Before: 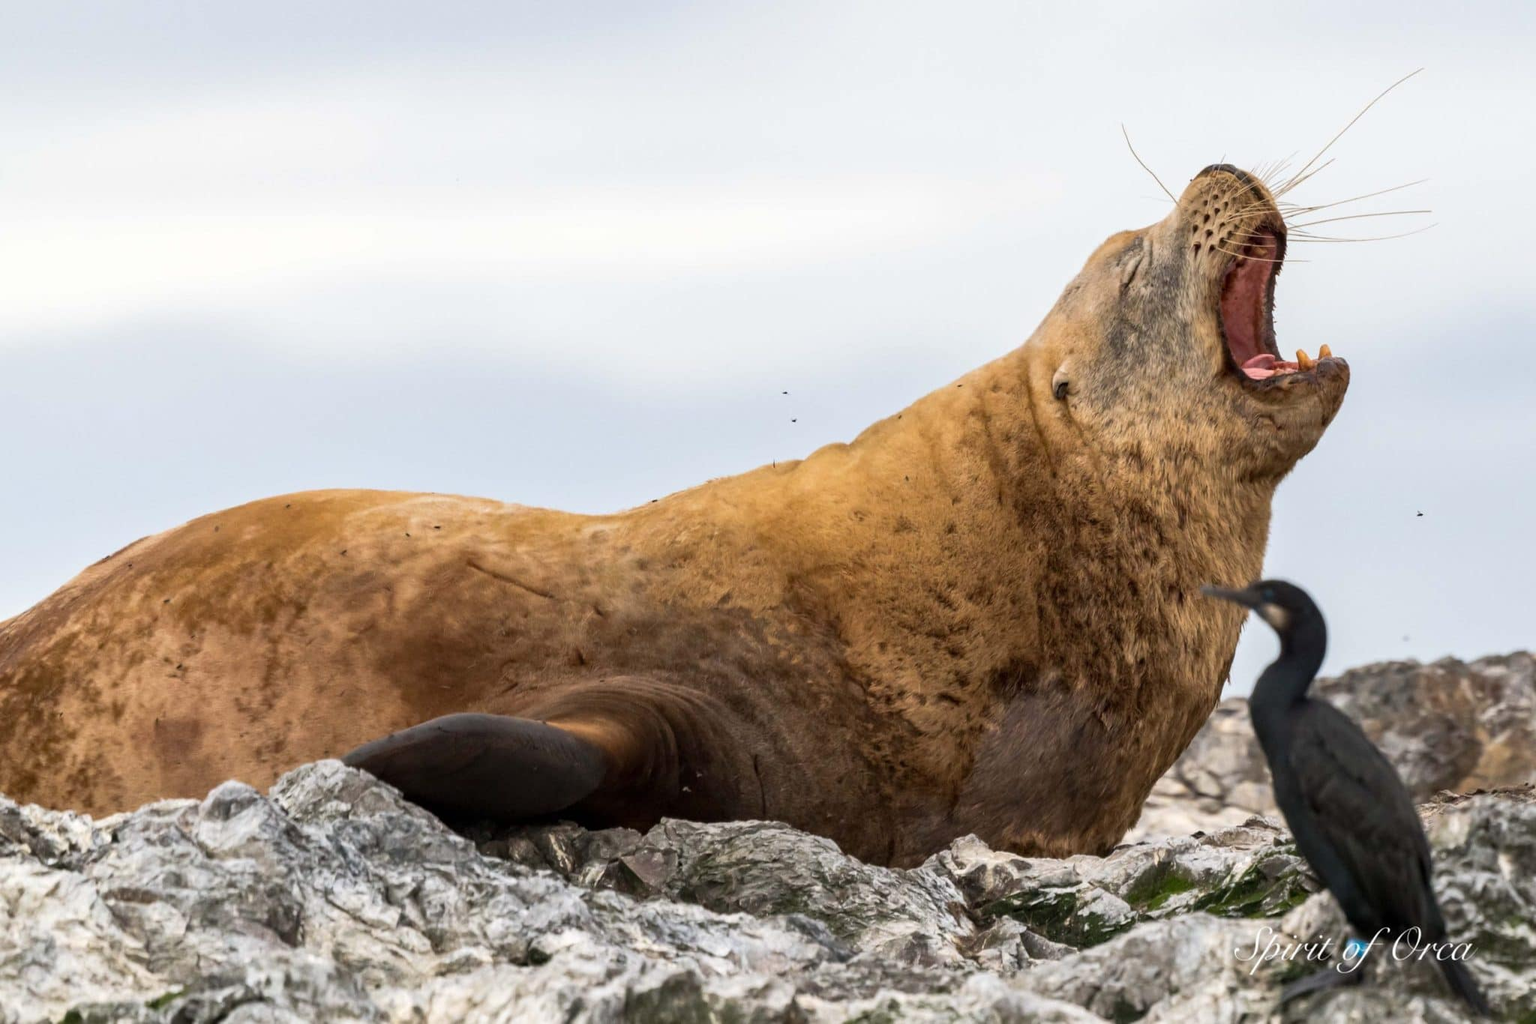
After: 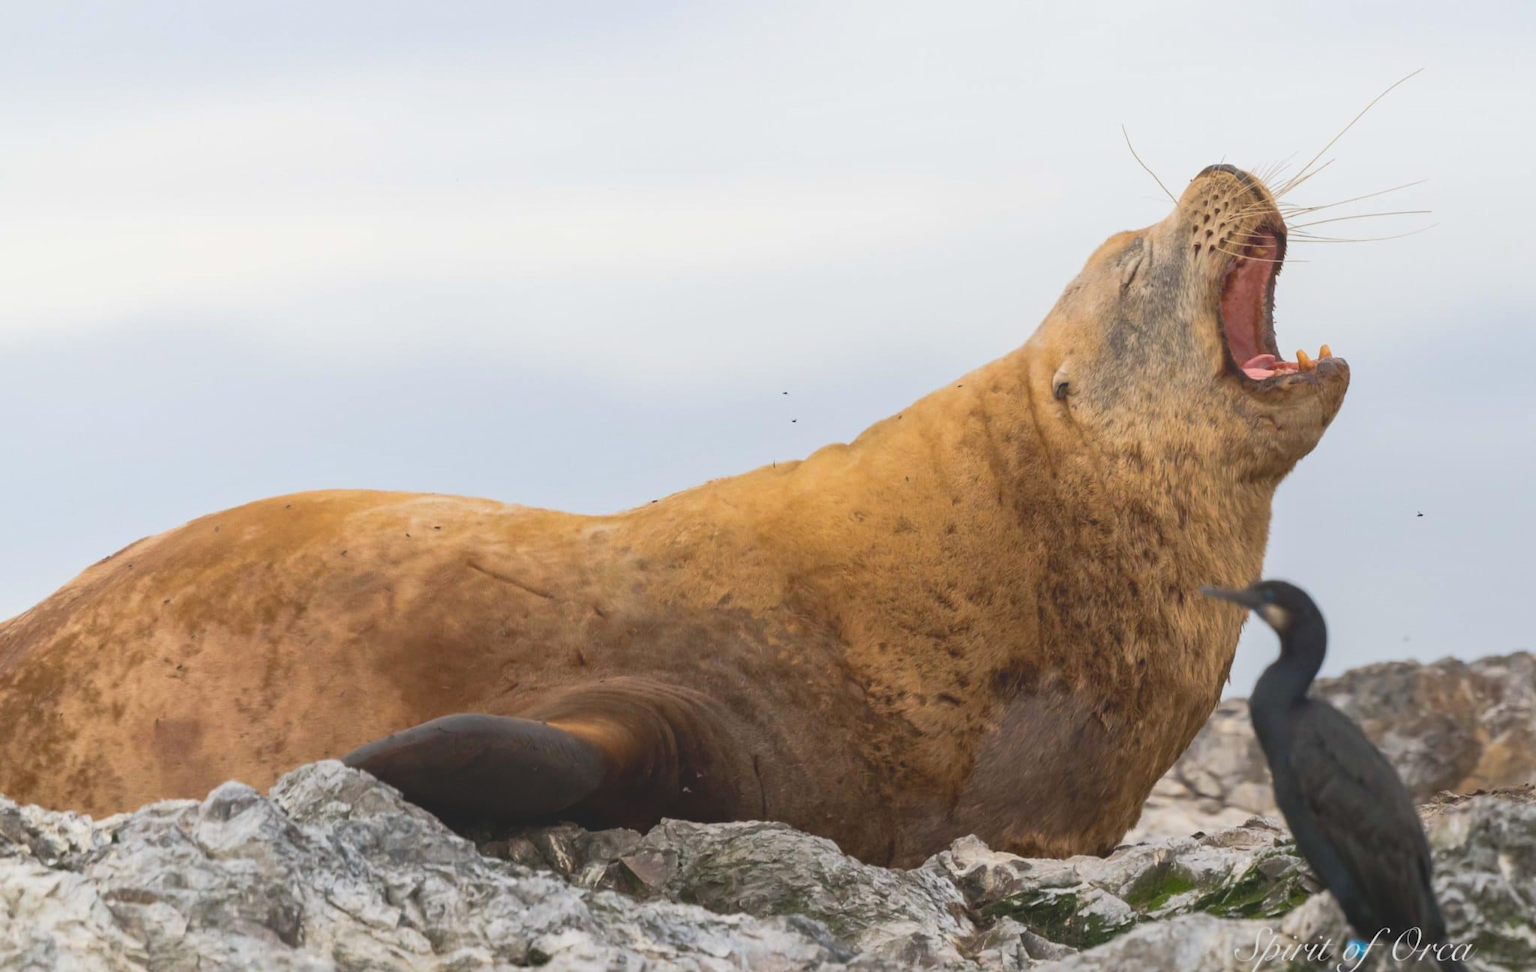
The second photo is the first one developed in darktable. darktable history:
crop and rotate: top 0%, bottom 5.097%
local contrast: detail 69%
